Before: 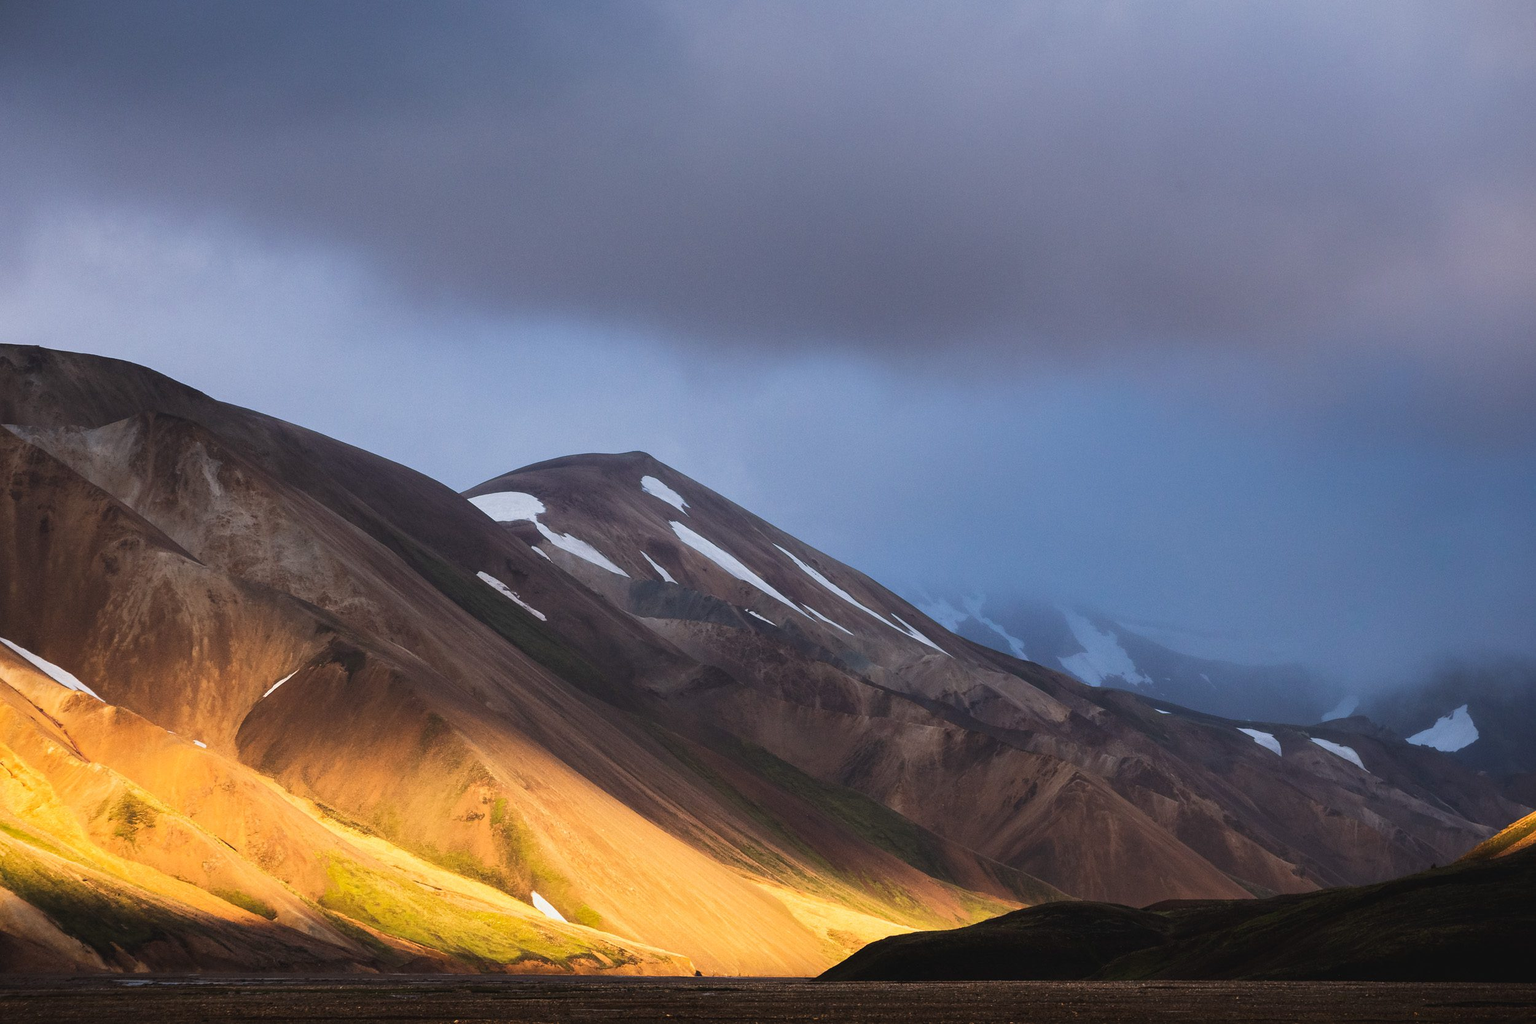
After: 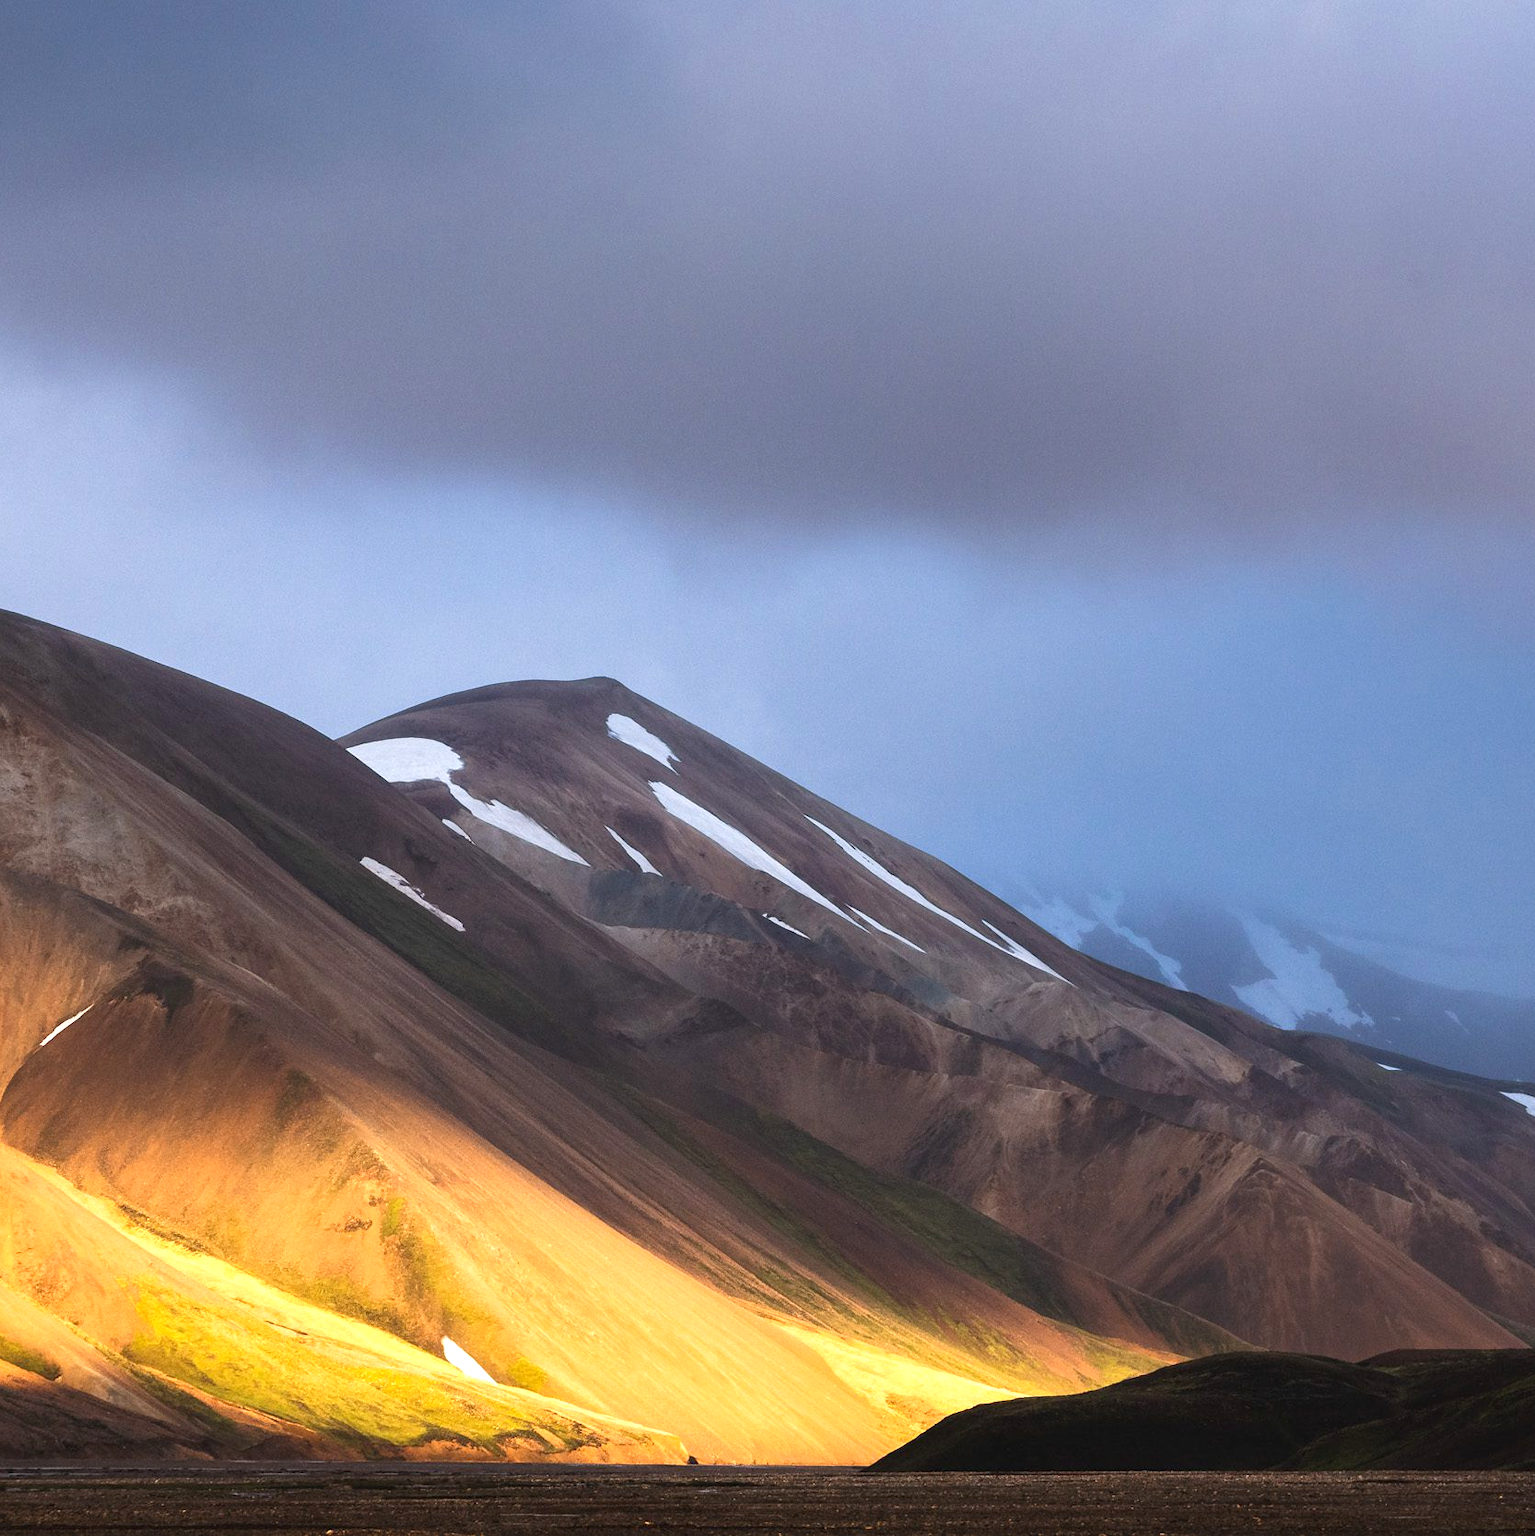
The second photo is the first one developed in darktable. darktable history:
crop: left 15.419%, right 17.914%
exposure: black level correction 0.001, exposure 0.5 EV, compensate exposure bias true, compensate highlight preservation false
color balance: mode lift, gamma, gain (sRGB)
